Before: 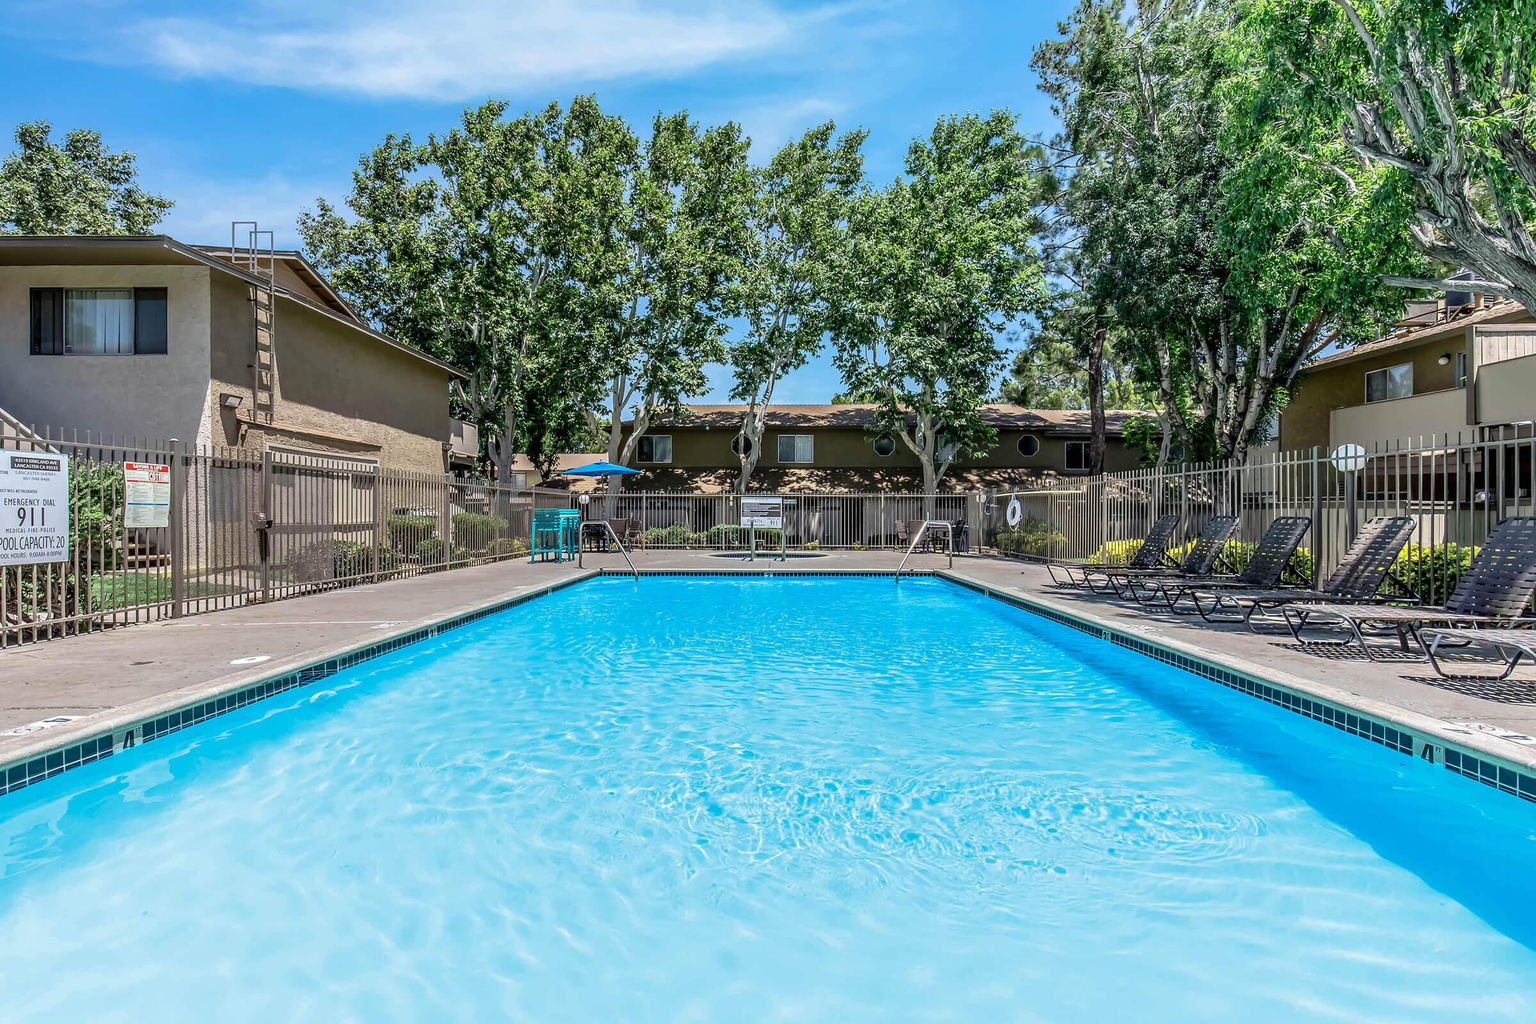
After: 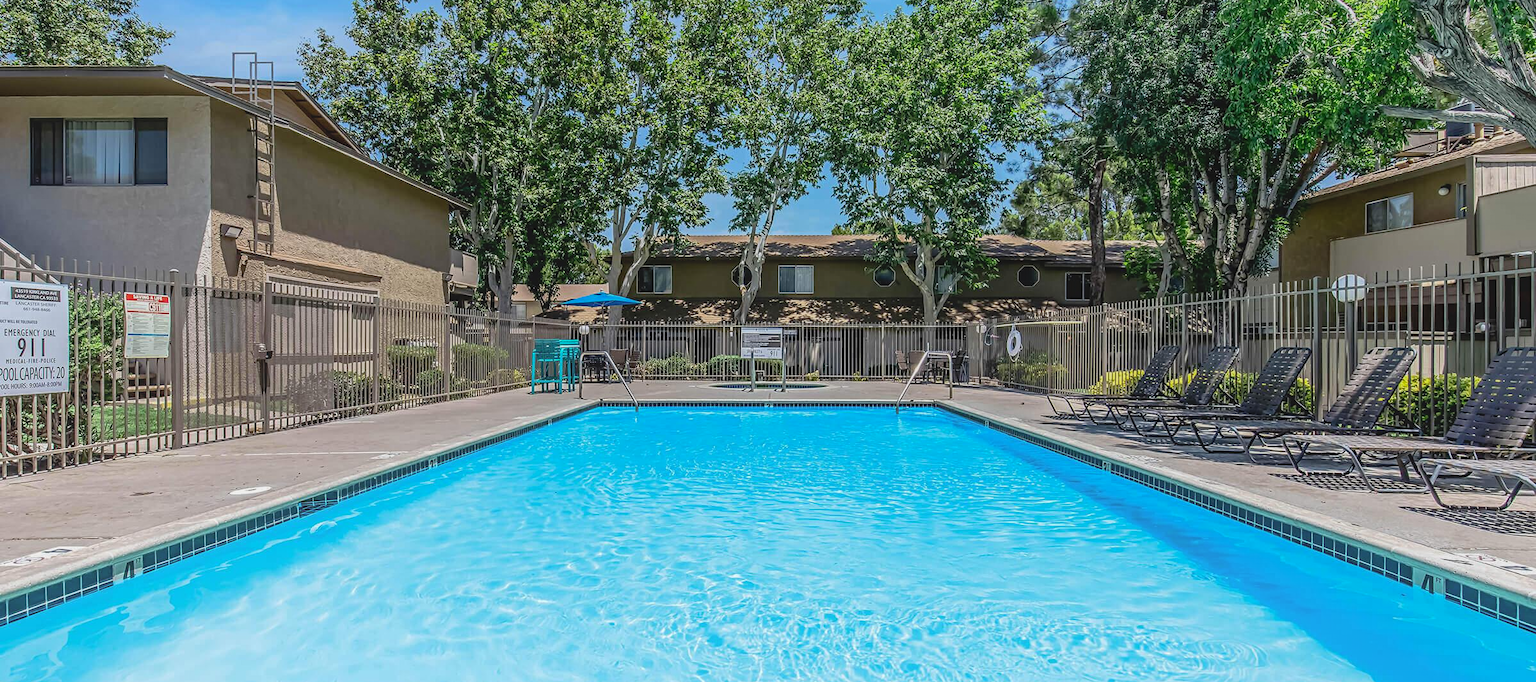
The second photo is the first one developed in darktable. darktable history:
contrast equalizer: y [[0.439, 0.44, 0.442, 0.457, 0.493, 0.498], [0.5 ×6], [0.5 ×6], [0 ×6], [0 ×6]]
crop: top 16.601%, bottom 16.695%
